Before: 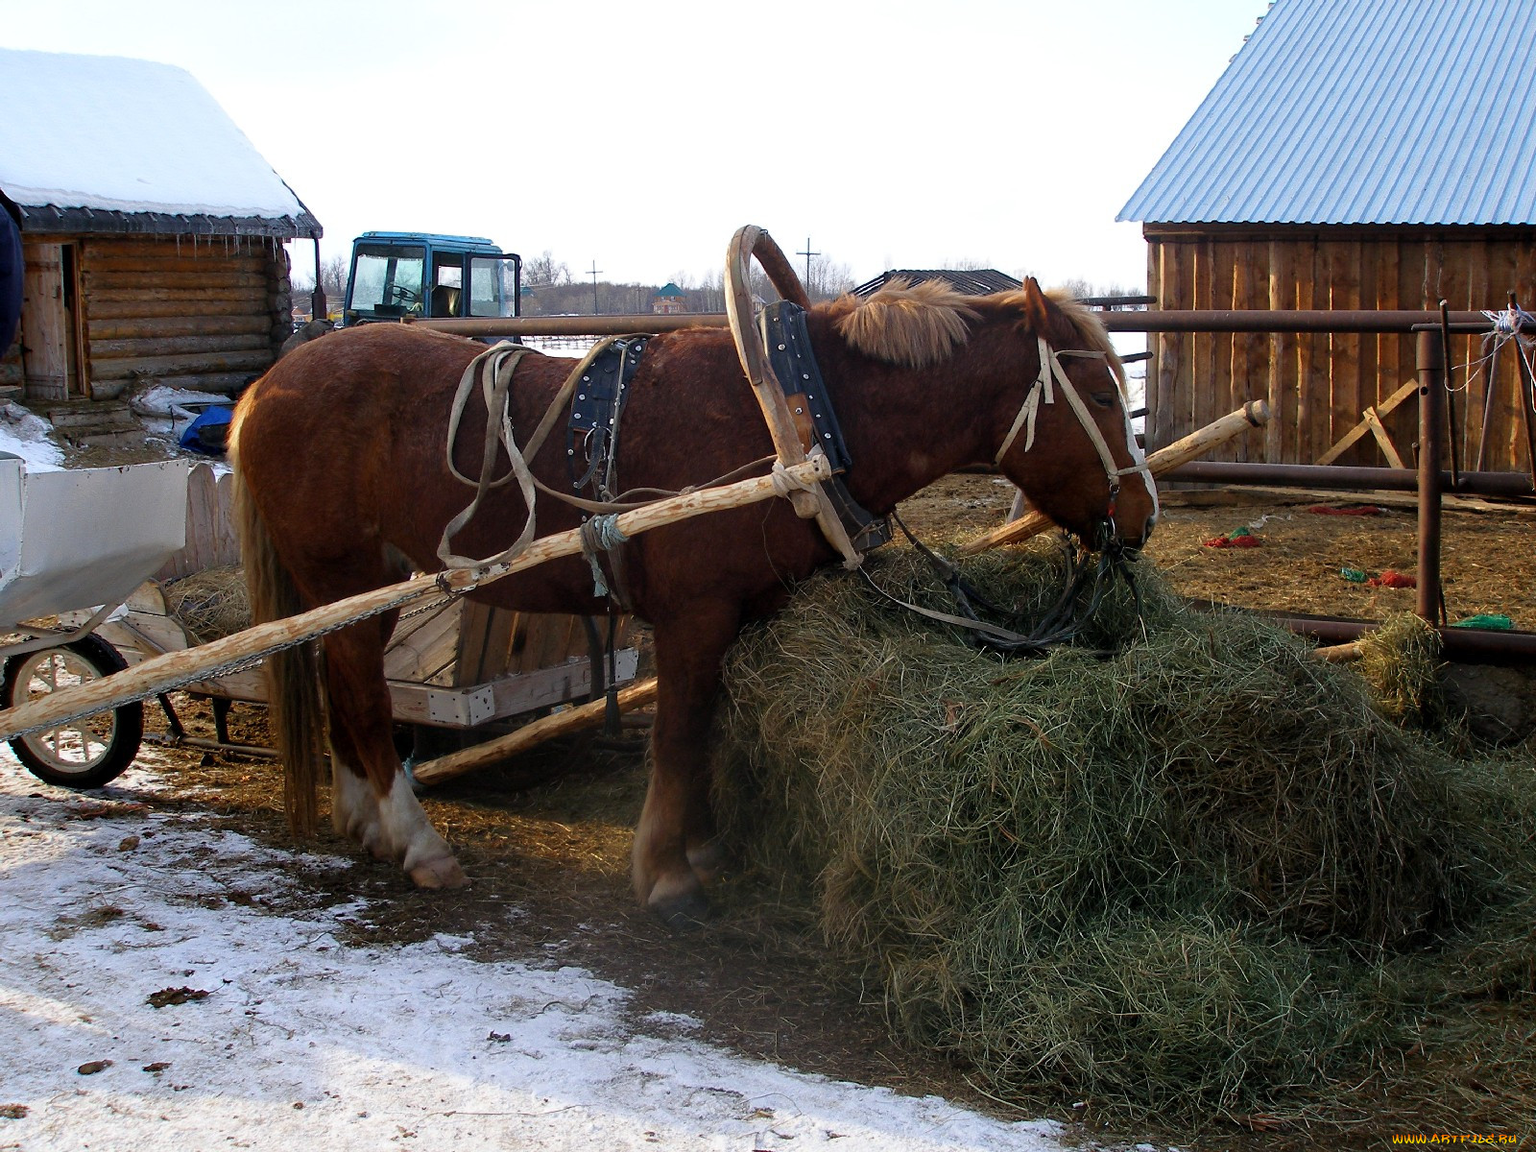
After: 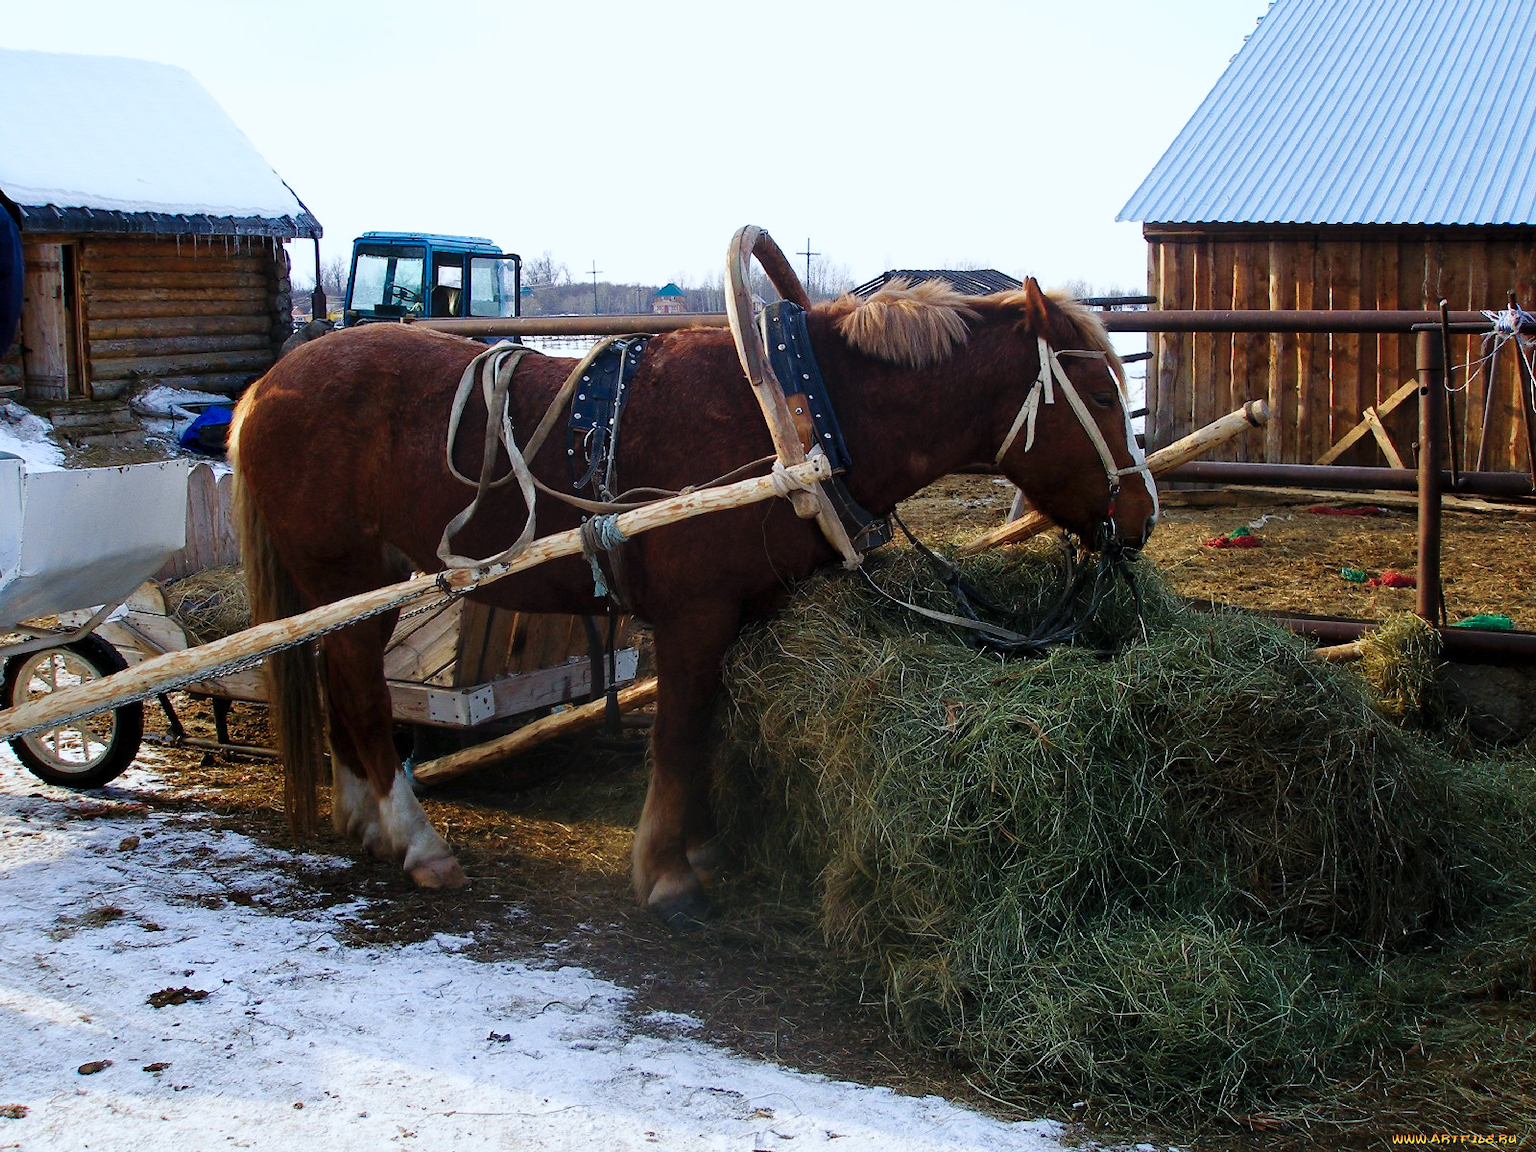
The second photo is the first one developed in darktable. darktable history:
tone curve: curves: ch0 [(0, 0) (0.003, 0.005) (0.011, 0.013) (0.025, 0.027) (0.044, 0.044) (0.069, 0.06) (0.1, 0.081) (0.136, 0.114) (0.177, 0.16) (0.224, 0.211) (0.277, 0.277) (0.335, 0.354) (0.399, 0.435) (0.468, 0.538) (0.543, 0.626) (0.623, 0.708) (0.709, 0.789) (0.801, 0.867) (0.898, 0.935) (1, 1)], preserve colors none
color calibration: output R [0.994, 0.059, -0.119, 0], output G [-0.036, 1.09, -0.119, 0], output B [0.078, -0.108, 0.961, 0], x 0.367, y 0.379, temperature 4404.33 K, gamut compression 2.98
